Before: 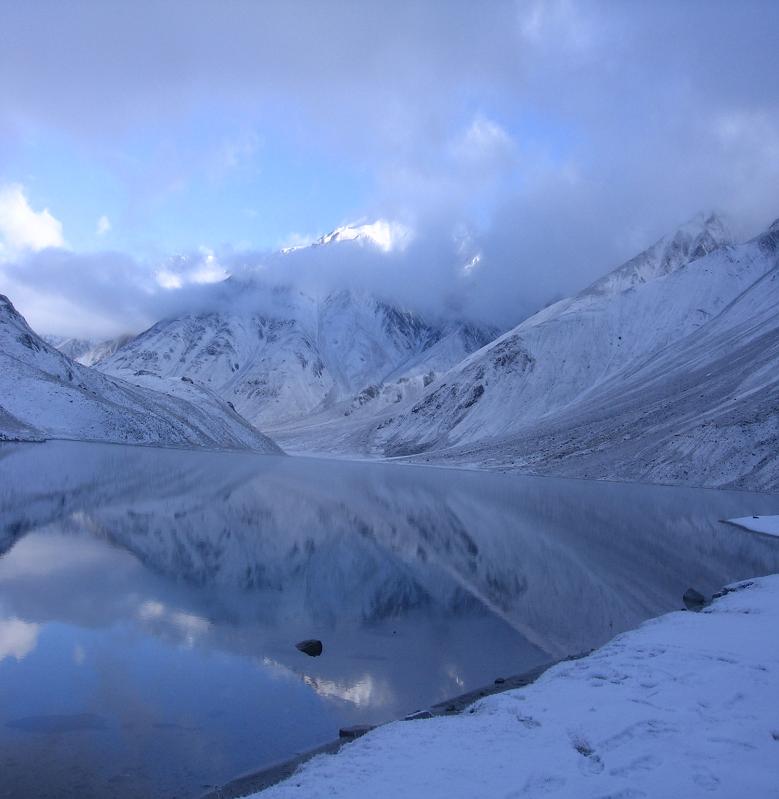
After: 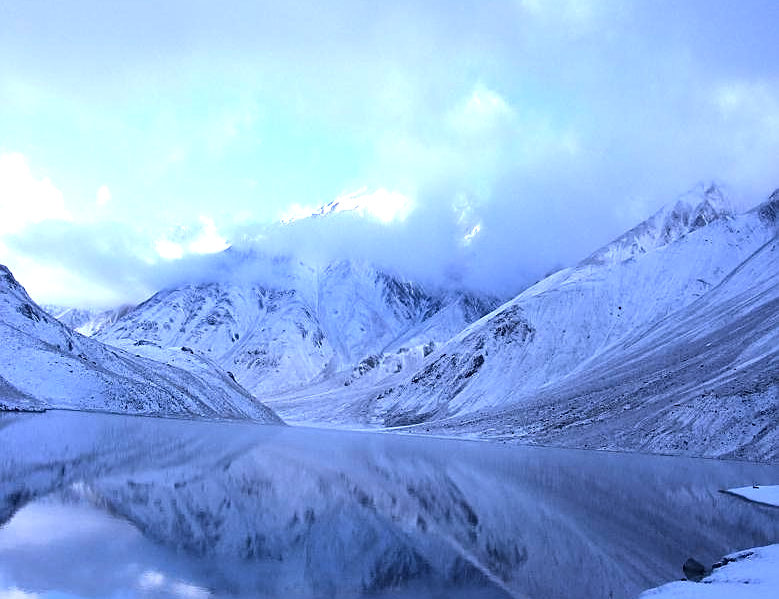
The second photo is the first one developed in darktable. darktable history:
crop: top 3.857%, bottom 21.132%
tone equalizer: -8 EV -1.08 EV, -7 EV -1.01 EV, -6 EV -0.867 EV, -5 EV -0.578 EV, -3 EV 0.578 EV, -2 EV 0.867 EV, -1 EV 1.01 EV, +0 EV 1.08 EV, edges refinement/feathering 500, mask exposure compensation -1.57 EV, preserve details no
color calibration: illuminant as shot in camera, x 0.358, y 0.373, temperature 4628.91 K
sharpen: on, module defaults
white balance: red 0.976, blue 1.04
